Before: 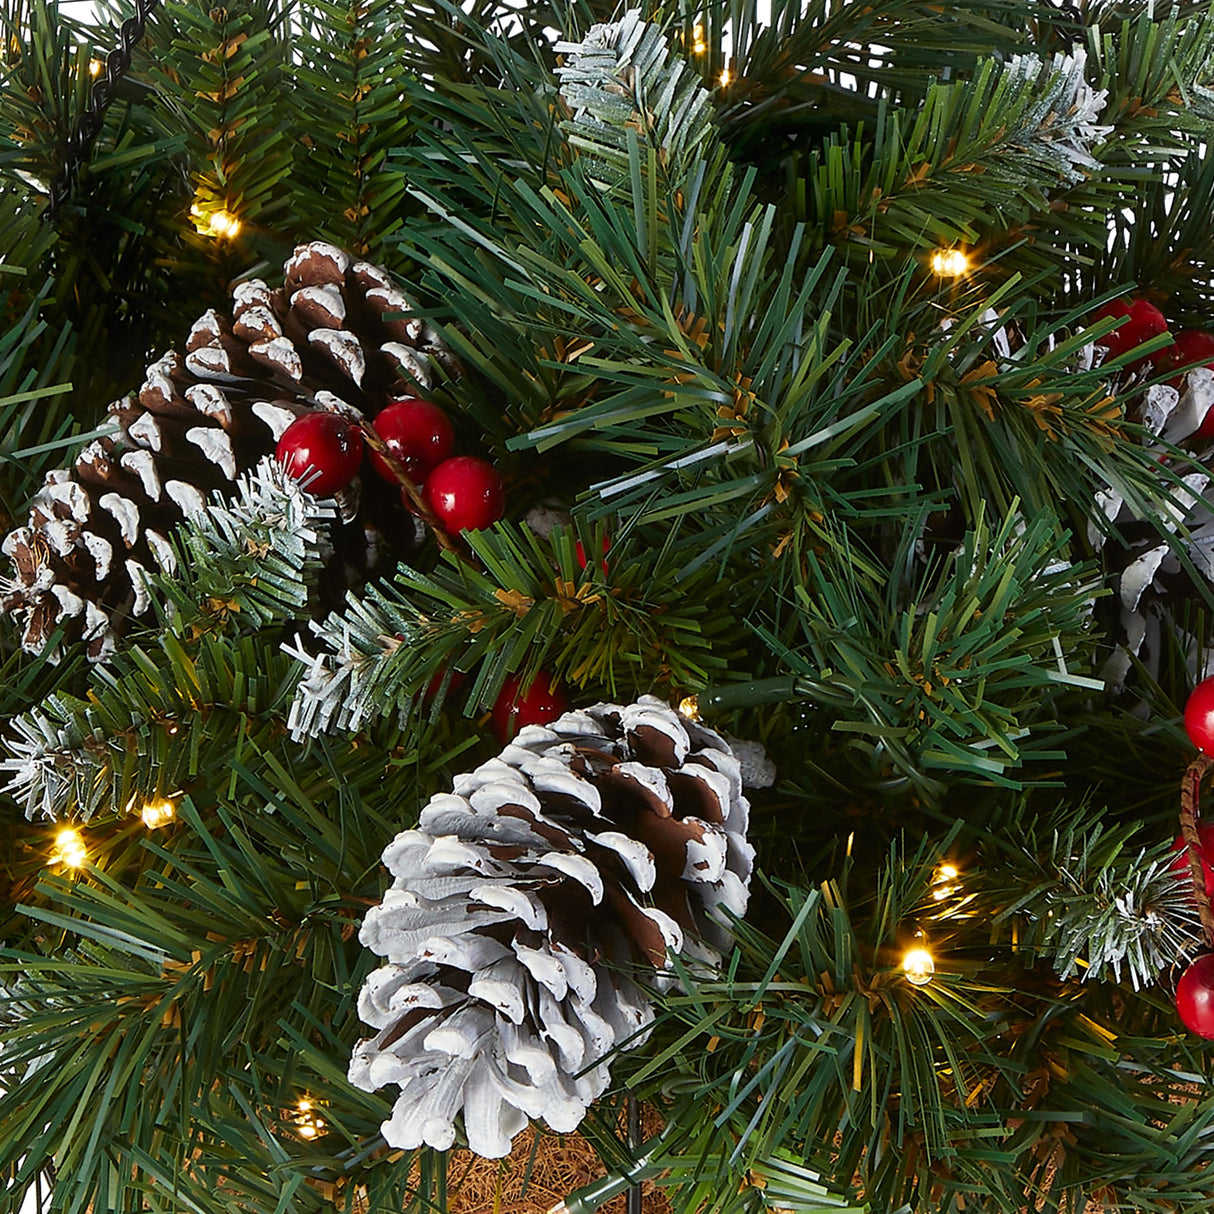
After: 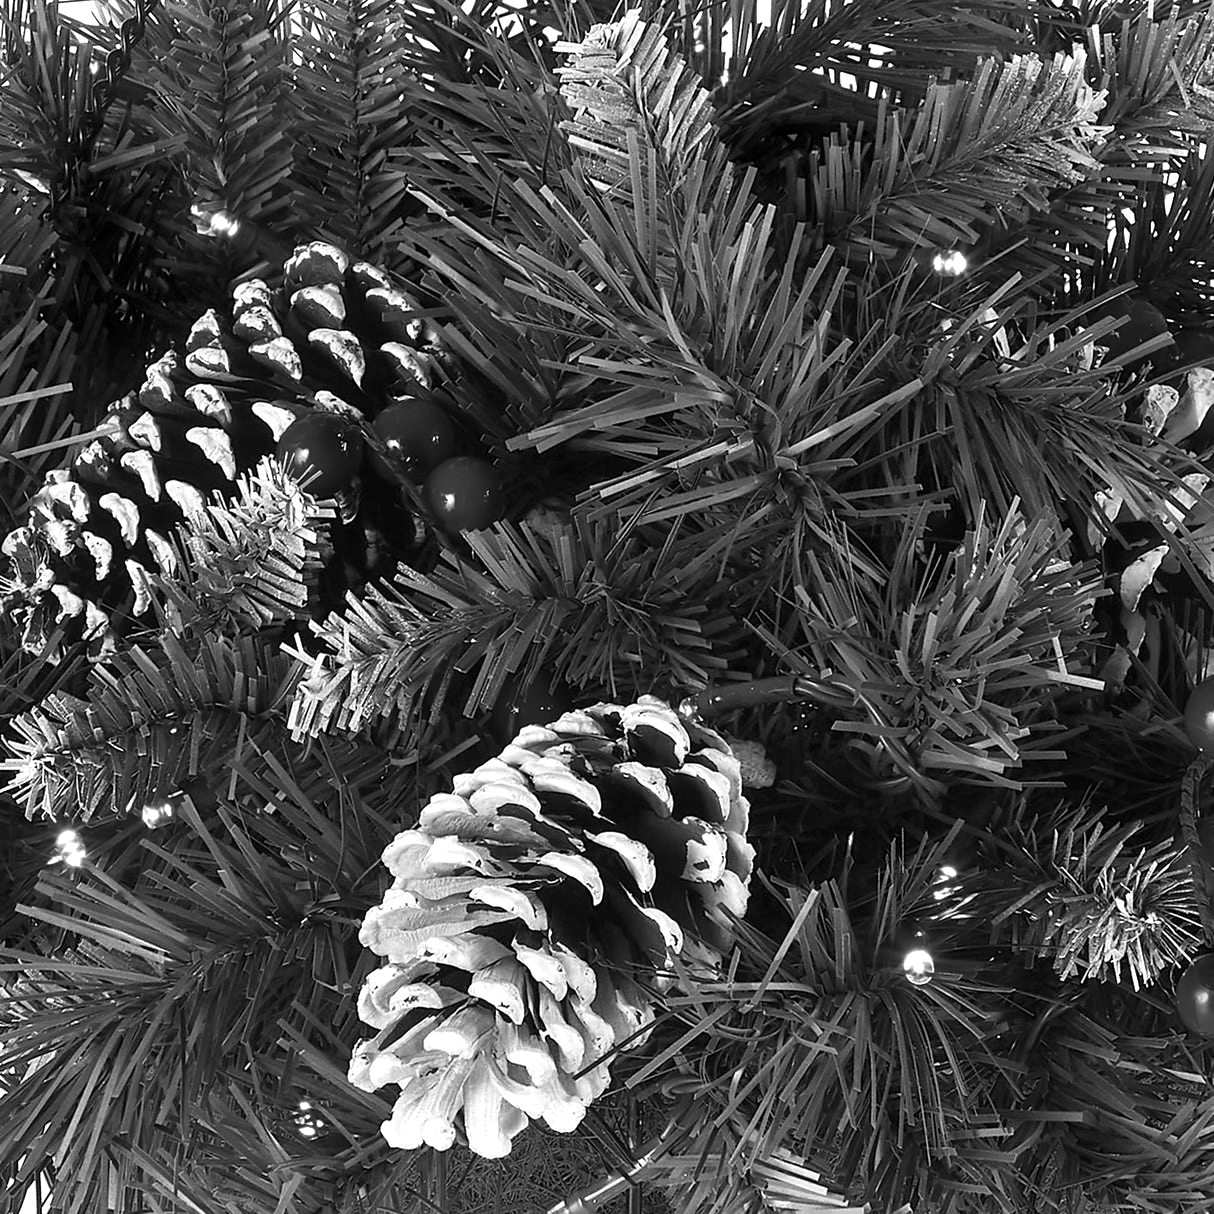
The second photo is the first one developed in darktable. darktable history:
exposure: black level correction 0.001, exposure 0.5 EV, compensate exposure bias true, compensate highlight preservation false
color zones: curves: ch0 [(0.002, 0.429) (0.121, 0.212) (0.198, 0.113) (0.276, 0.344) (0.331, 0.541) (0.41, 0.56) (0.482, 0.289) (0.619, 0.227) (0.721, 0.18) (0.821, 0.435) (0.928, 0.555) (1, 0.587)]; ch1 [(0, 0) (0.143, 0) (0.286, 0) (0.429, 0) (0.571, 0) (0.714, 0) (0.857, 0)]
